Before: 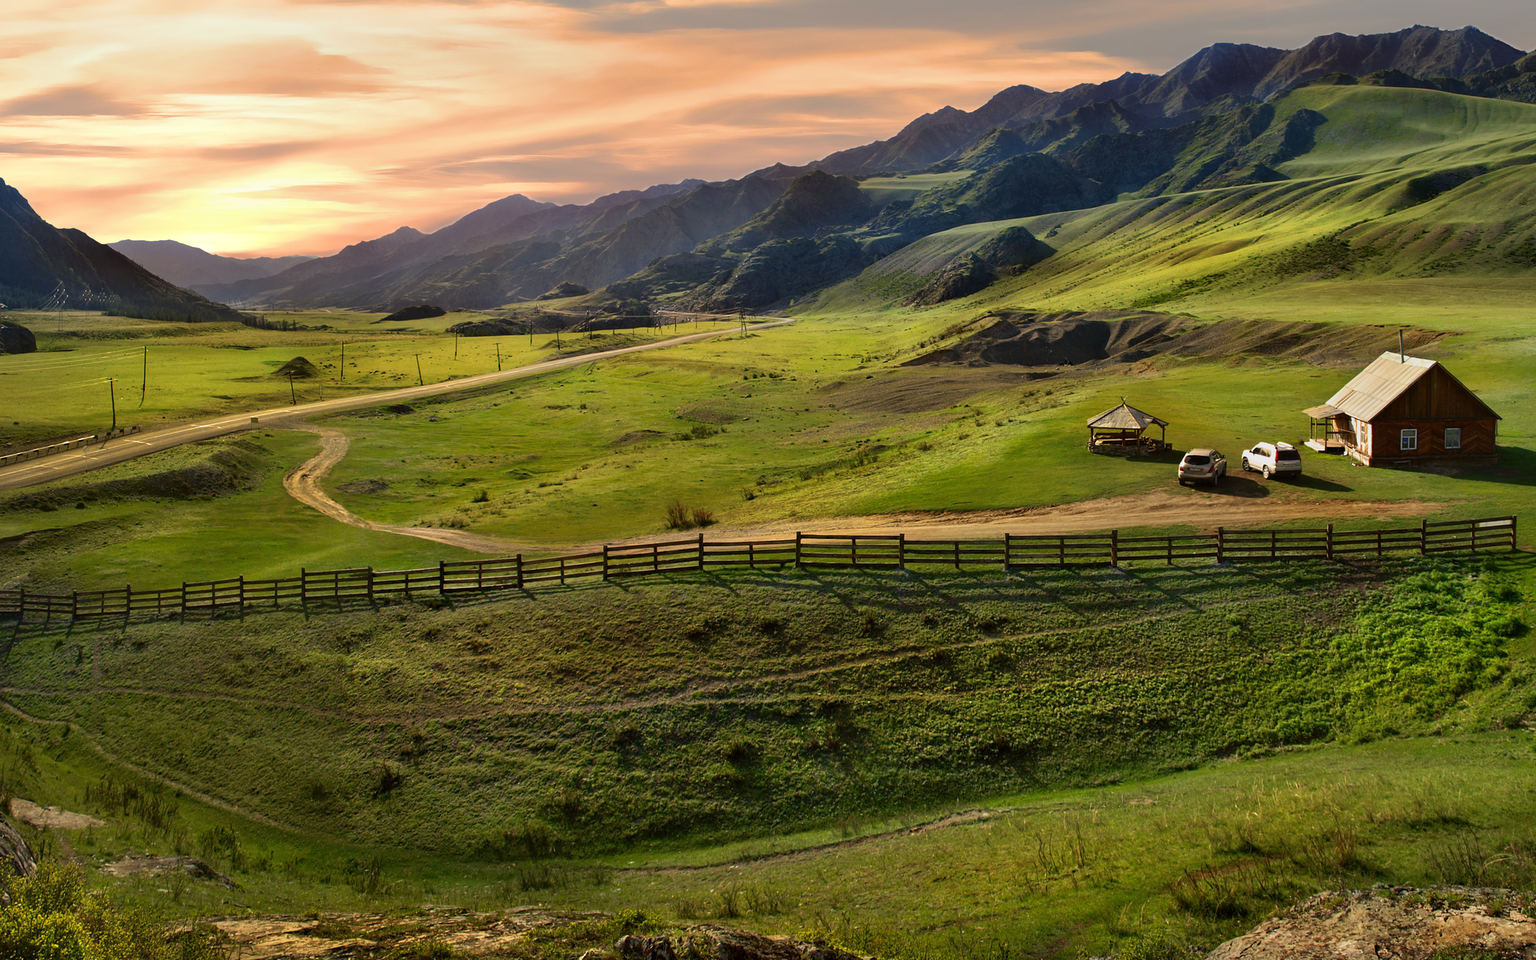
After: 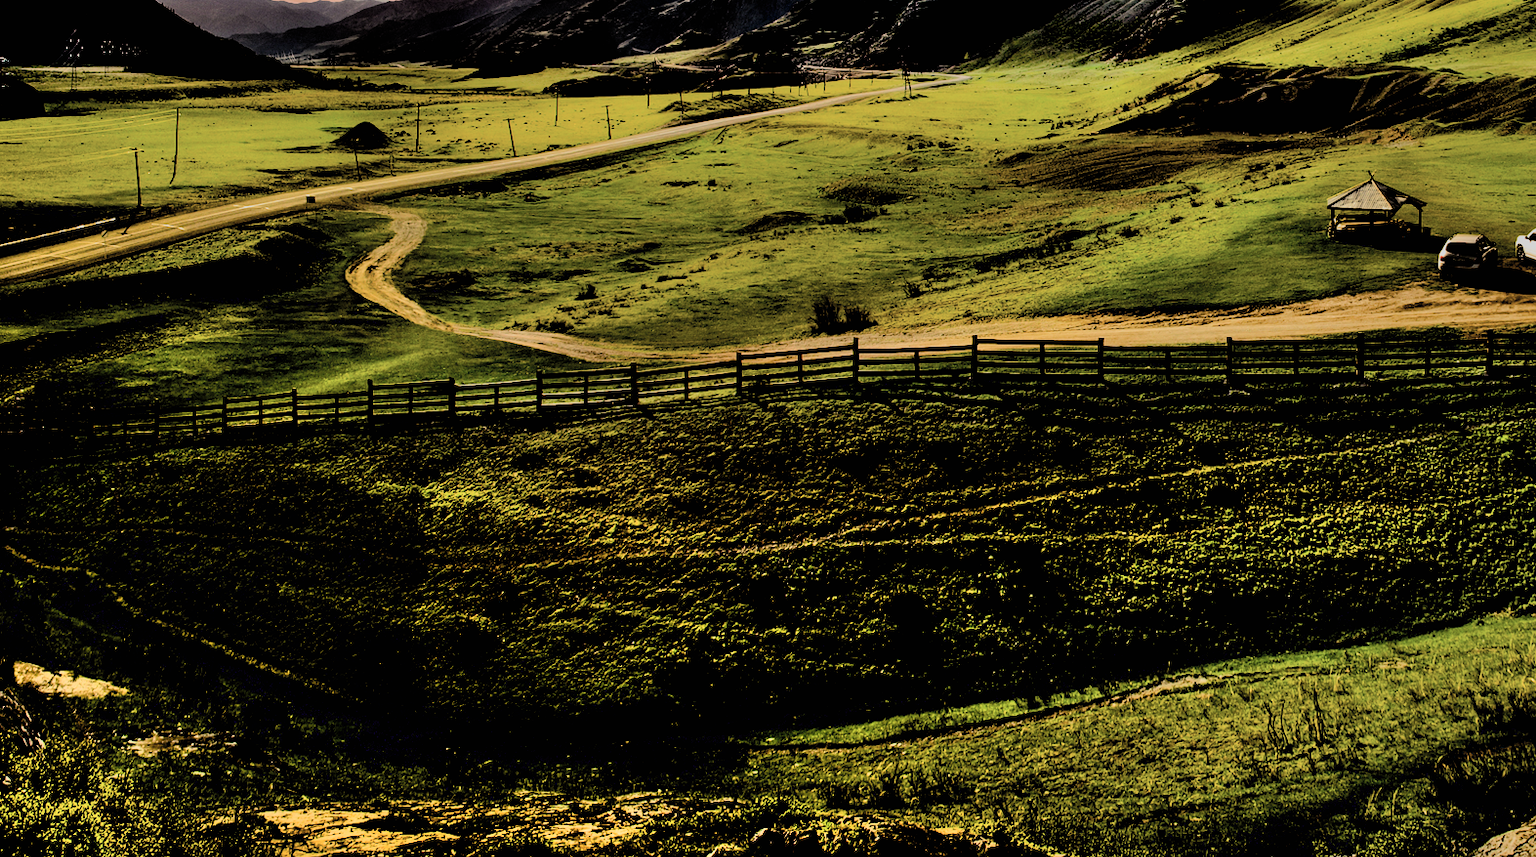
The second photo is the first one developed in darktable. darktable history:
crop: top 26.771%, right 18.039%
exposure: black level correction 0.055, exposure -0.034 EV, compensate highlight preservation false
filmic rgb: black relative exposure -3.19 EV, white relative exposure 7.06 EV, hardness 1.46, contrast 1.349
color correction: highlights b* -0.02, saturation 0.821
shadows and highlights: low approximation 0.01, soften with gaussian
